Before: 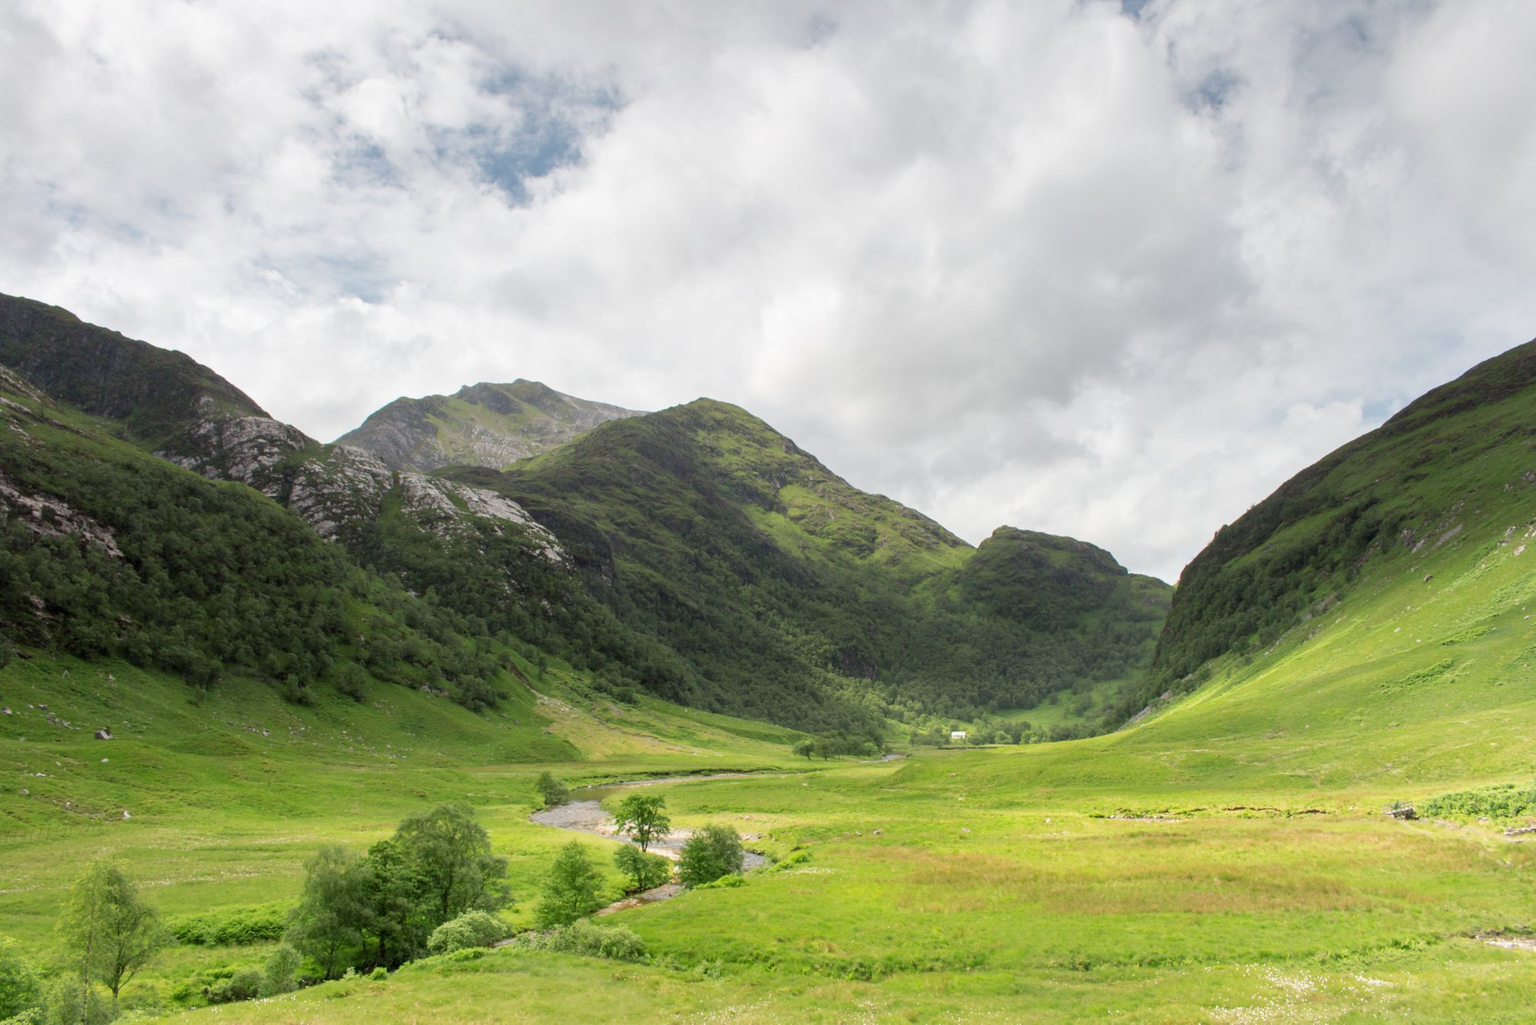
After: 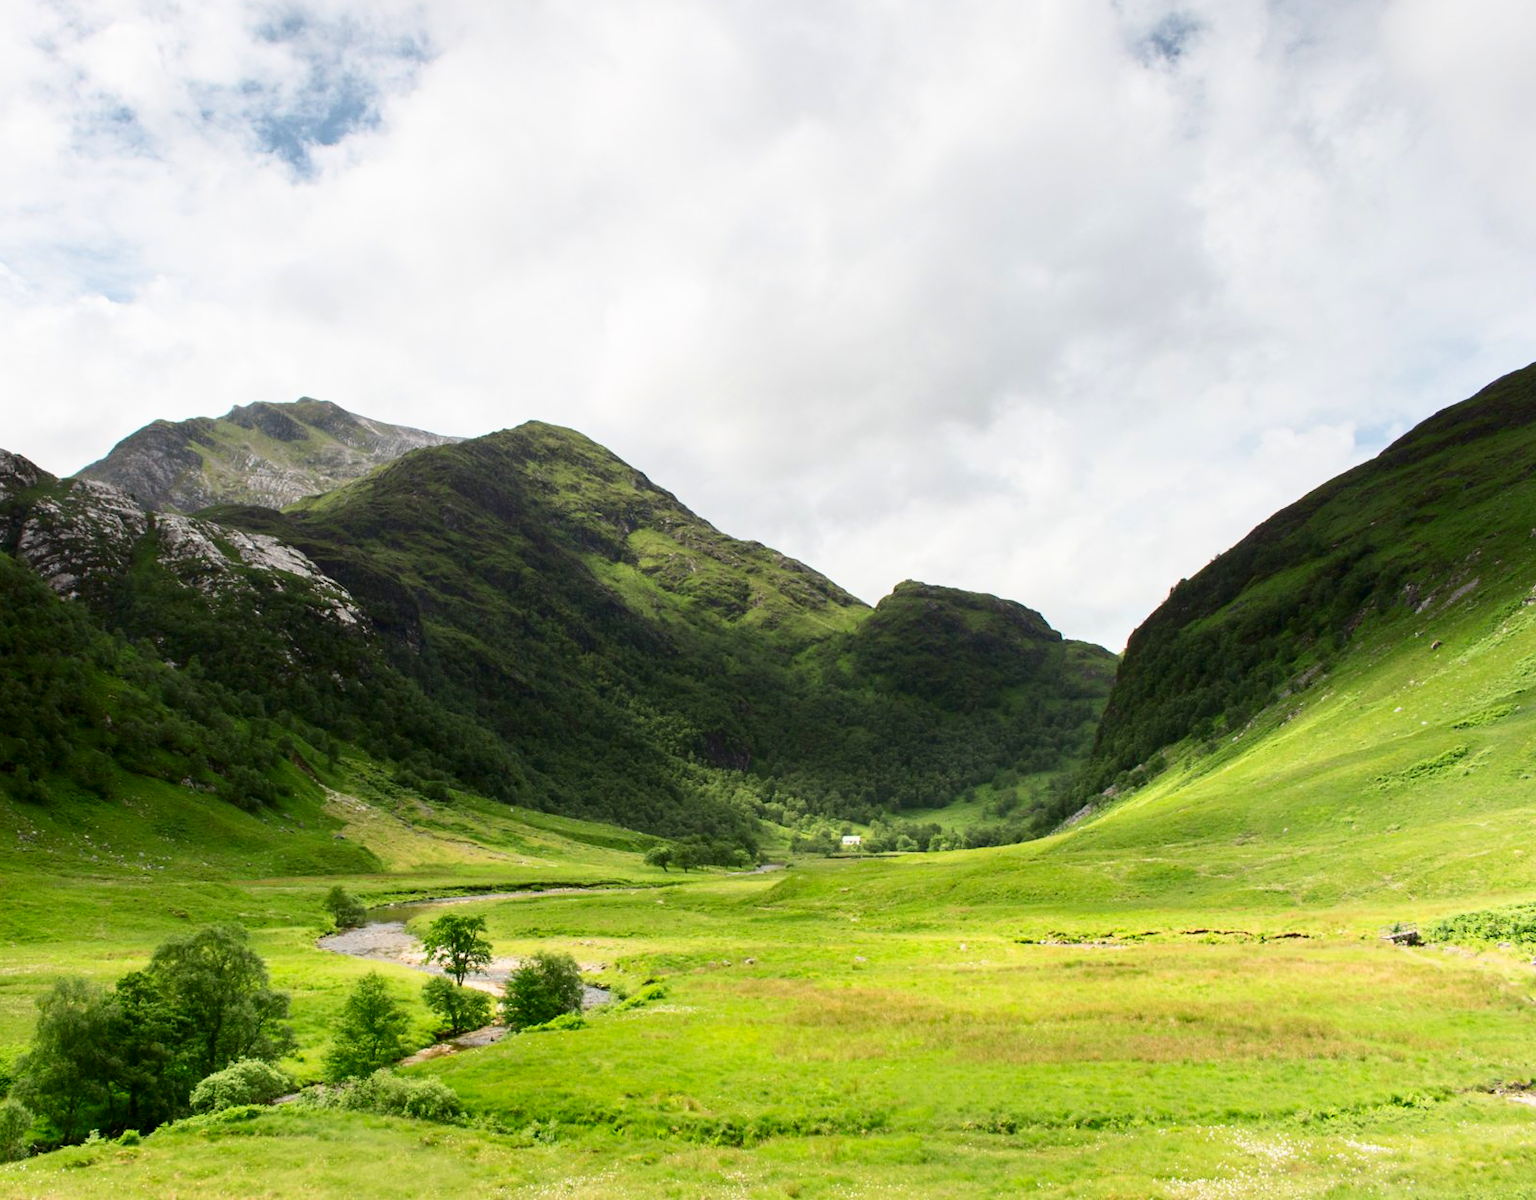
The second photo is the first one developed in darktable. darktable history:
crop and rotate: left 17.923%, top 5.882%, right 1.768%
contrast brightness saturation: contrast 0.215, brightness -0.106, saturation 0.209
shadows and highlights: shadows -1.52, highlights 38.47
